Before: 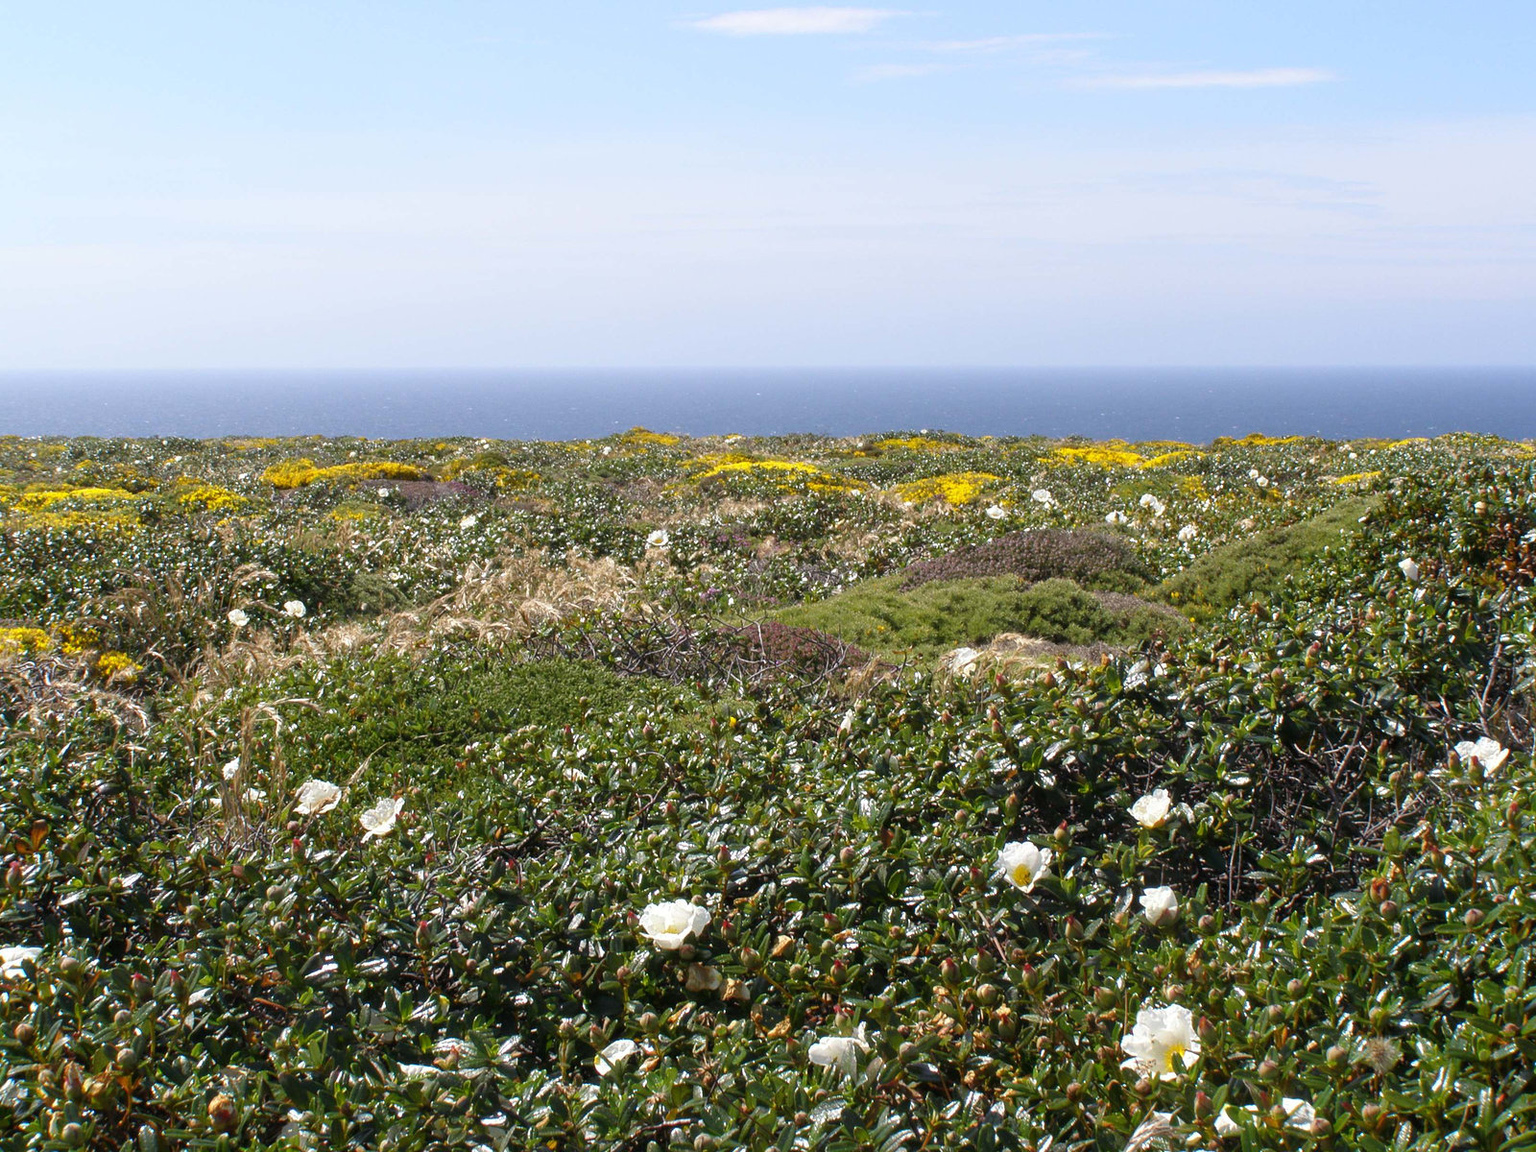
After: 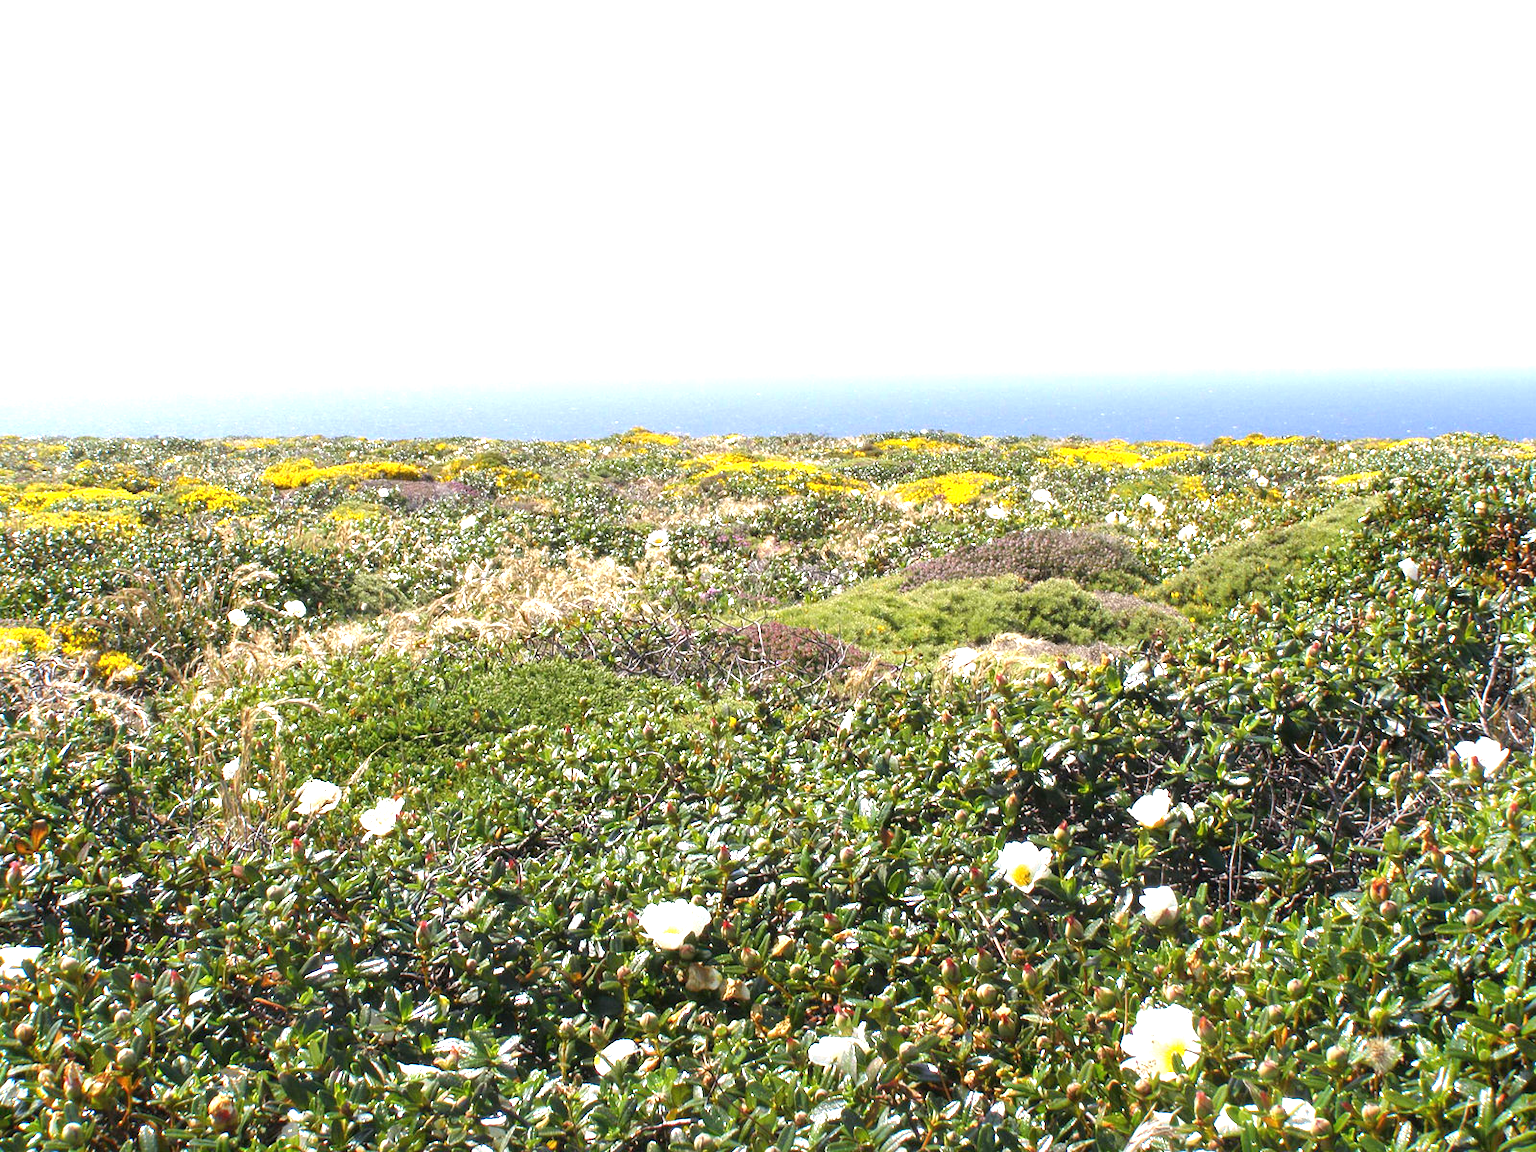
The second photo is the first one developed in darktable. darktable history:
exposure: black level correction 0, exposure 1.285 EV, compensate exposure bias true, compensate highlight preservation false
